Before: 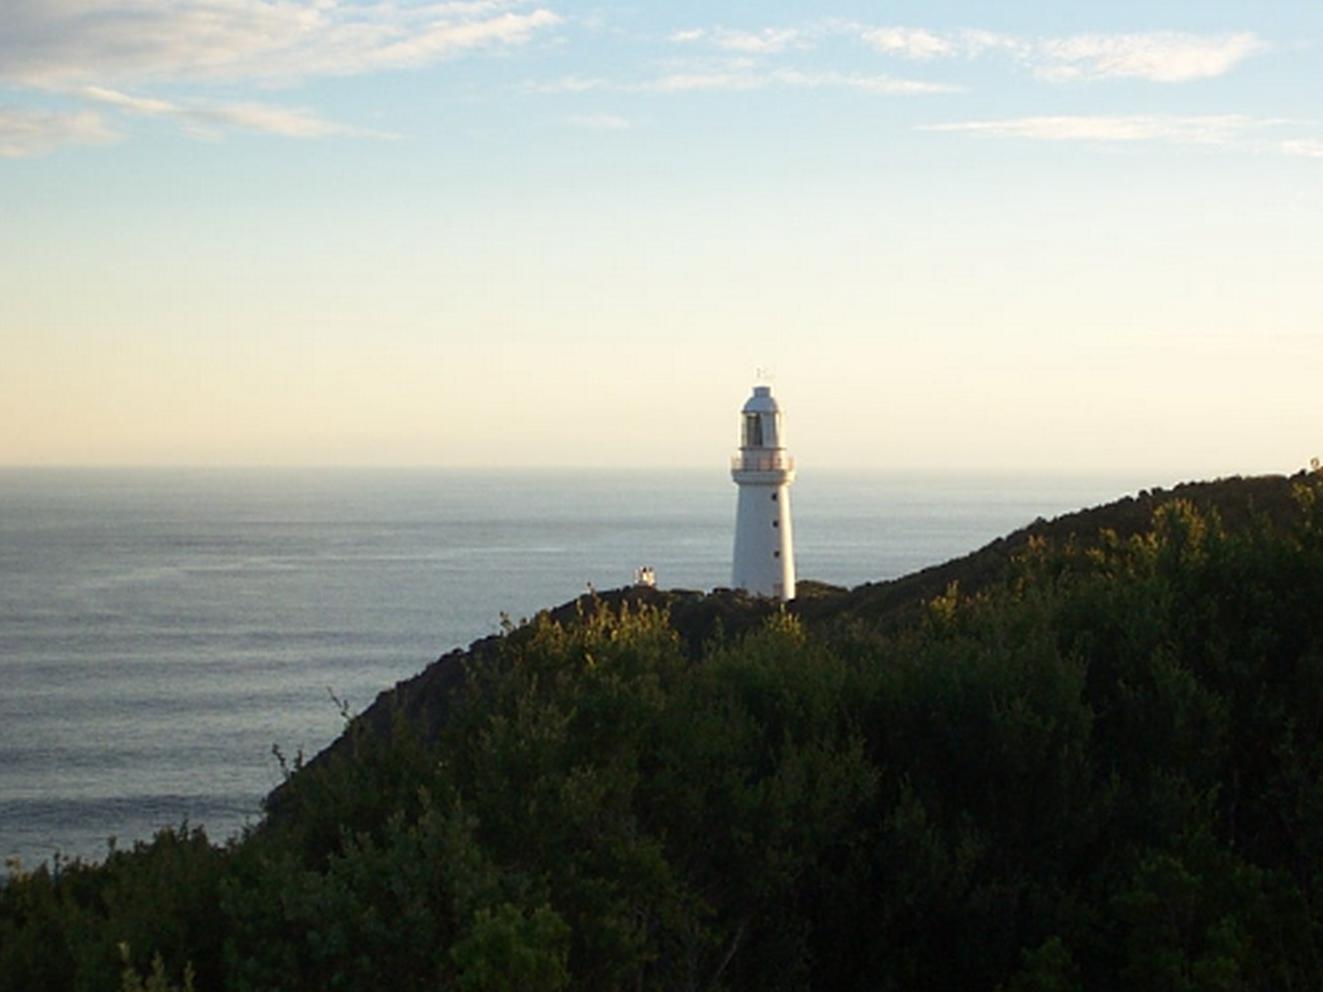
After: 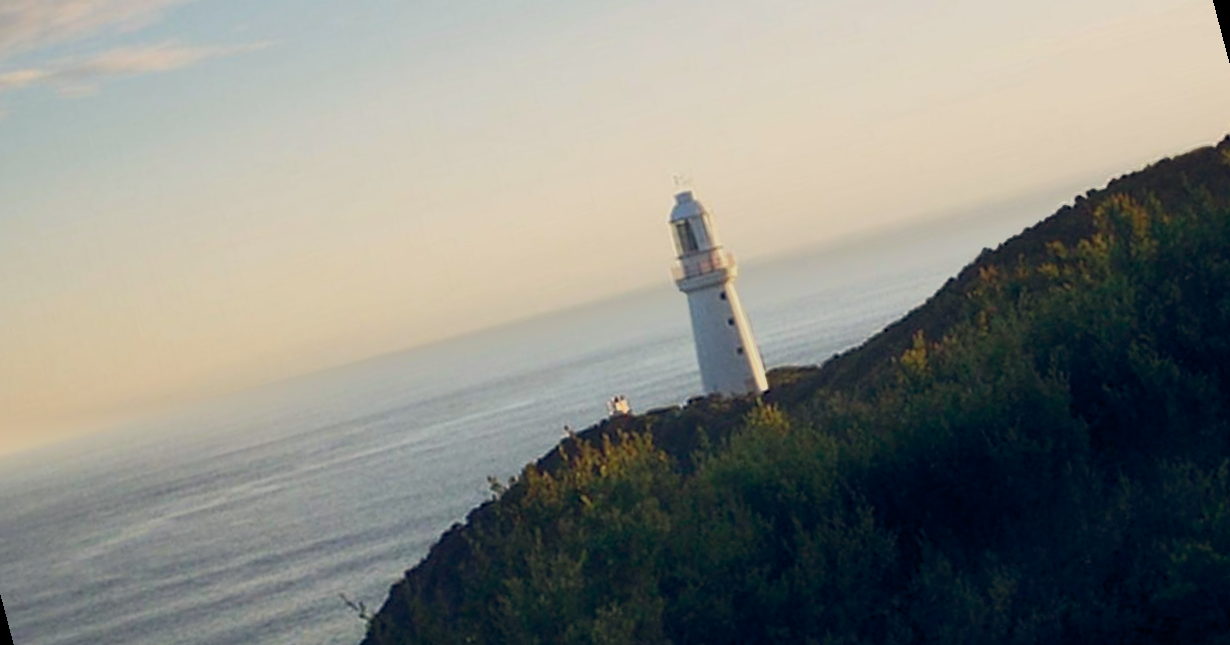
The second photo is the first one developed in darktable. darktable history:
rotate and perspective: rotation -14.8°, crop left 0.1, crop right 0.903, crop top 0.25, crop bottom 0.748
color balance rgb: shadows lift › hue 87.51°, highlights gain › chroma 1.35%, highlights gain › hue 55.1°, global offset › chroma 0.13%, global offset › hue 253.66°, perceptual saturation grading › global saturation 16.38%
tone equalizer: -7 EV -0.63 EV, -6 EV 1 EV, -5 EV -0.45 EV, -4 EV 0.43 EV, -3 EV 0.41 EV, -2 EV 0.15 EV, -1 EV -0.15 EV, +0 EV -0.39 EV, smoothing diameter 25%, edges refinement/feathering 10, preserve details guided filter
